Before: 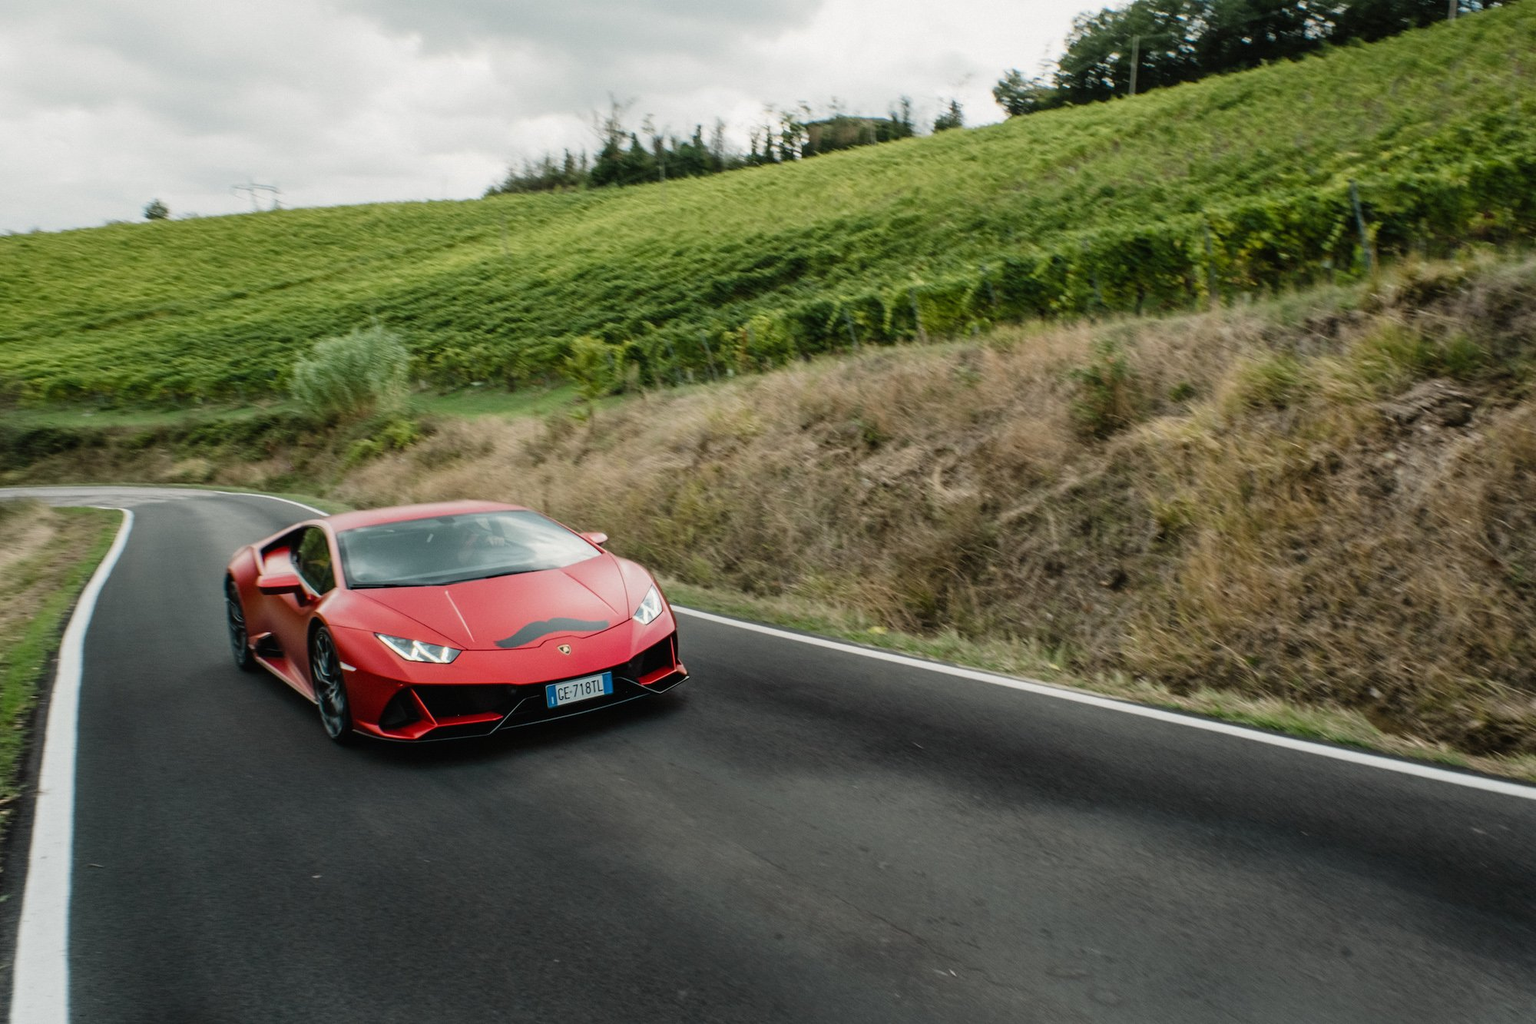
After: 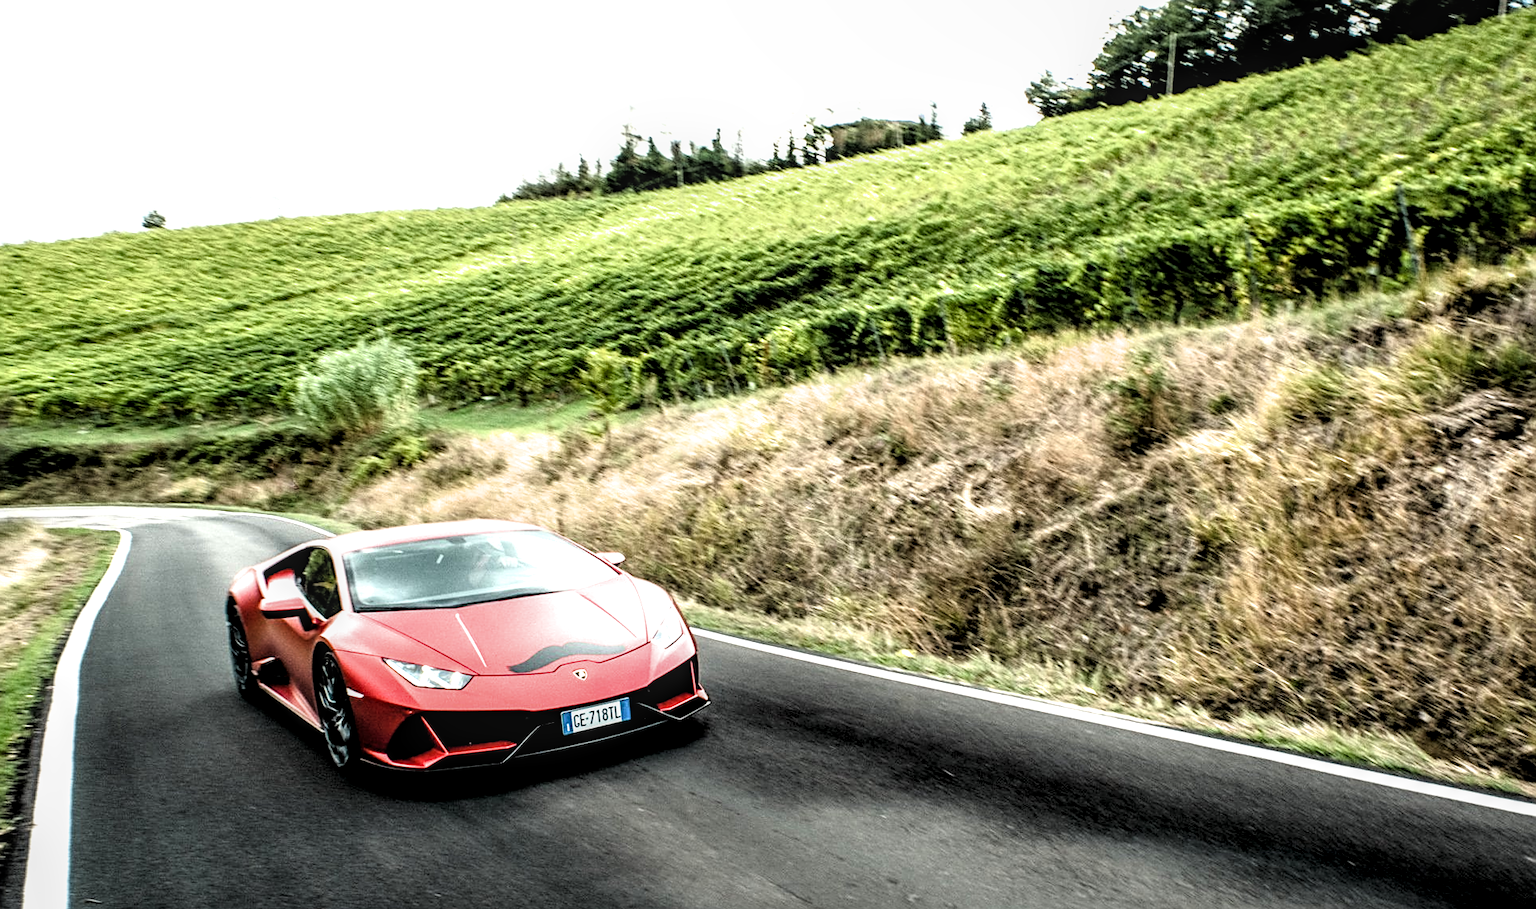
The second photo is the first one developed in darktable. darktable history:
exposure: black level correction 0, exposure 1 EV, compensate highlight preservation false
filmic rgb: black relative exposure -3.63 EV, white relative exposure 2.16 EV, hardness 3.62
local contrast: highlights 35%, detail 135%
sharpen: on, module defaults
crop and rotate: angle 0.2°, left 0.275%, right 3.127%, bottom 14.18%
